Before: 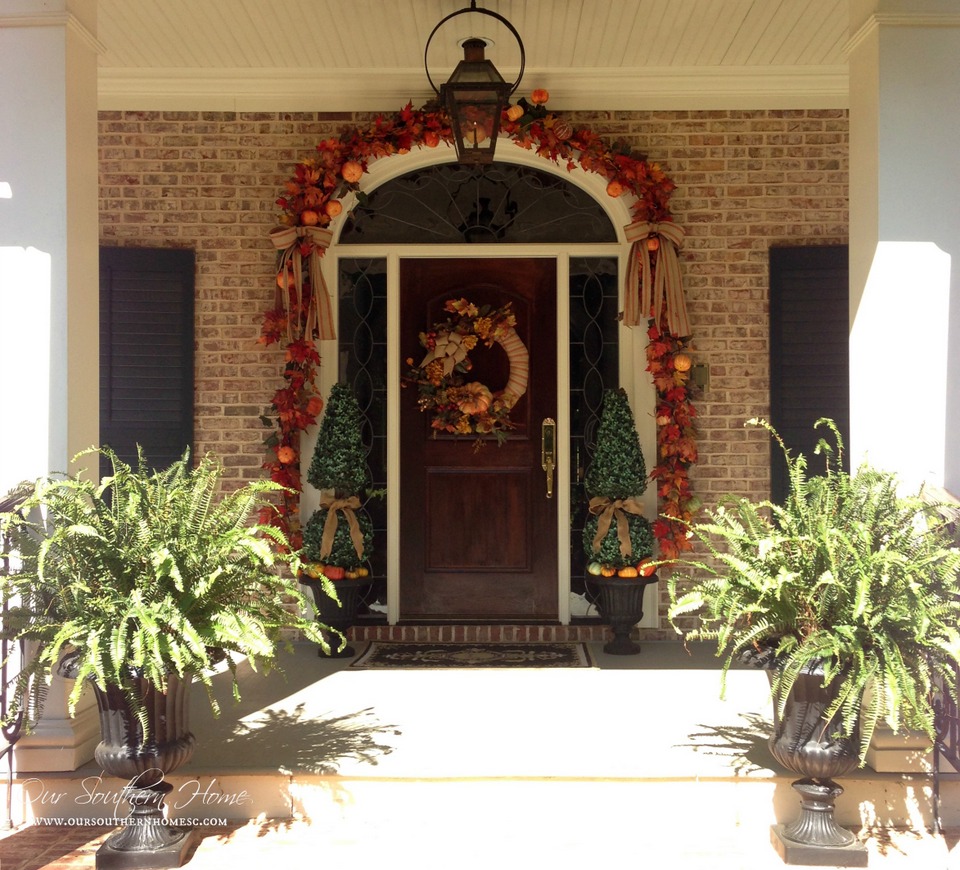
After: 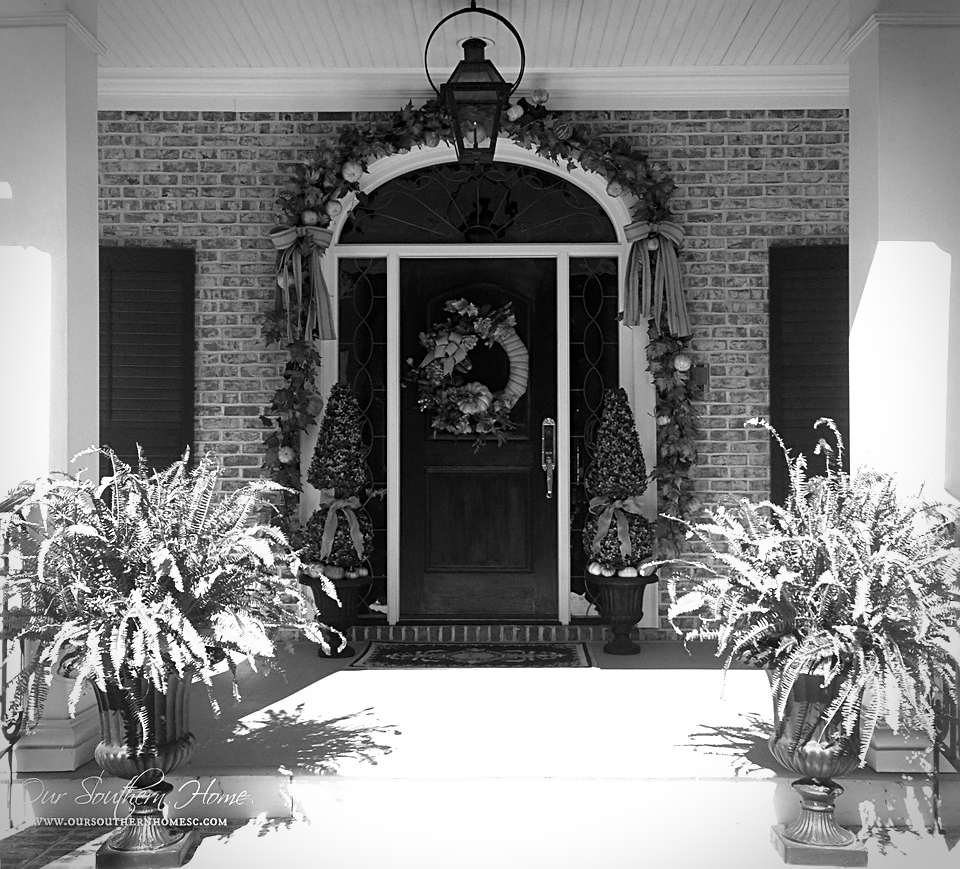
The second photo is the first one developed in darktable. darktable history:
velvia: strength 45%
monochrome: on, module defaults
sharpen: on, module defaults
vignetting: dithering 8-bit output, unbound false
color balance rgb: perceptual saturation grading › global saturation 25%, global vibrance 20%
tone equalizer: -8 EV -0.417 EV, -7 EV -0.389 EV, -6 EV -0.333 EV, -5 EV -0.222 EV, -3 EV 0.222 EV, -2 EV 0.333 EV, -1 EV 0.389 EV, +0 EV 0.417 EV, edges refinement/feathering 500, mask exposure compensation -1.57 EV, preserve details no
crop: bottom 0.071%
